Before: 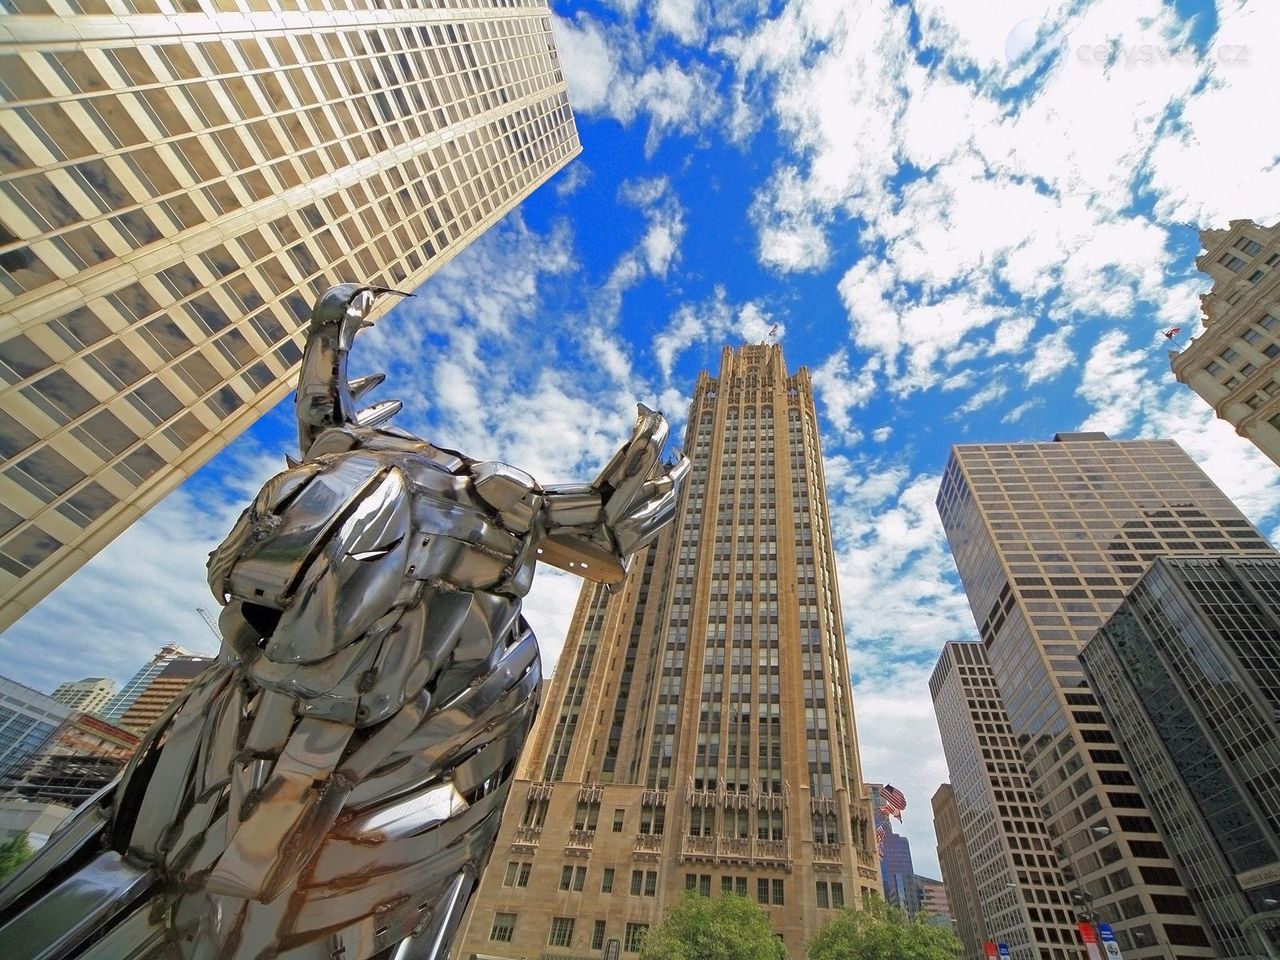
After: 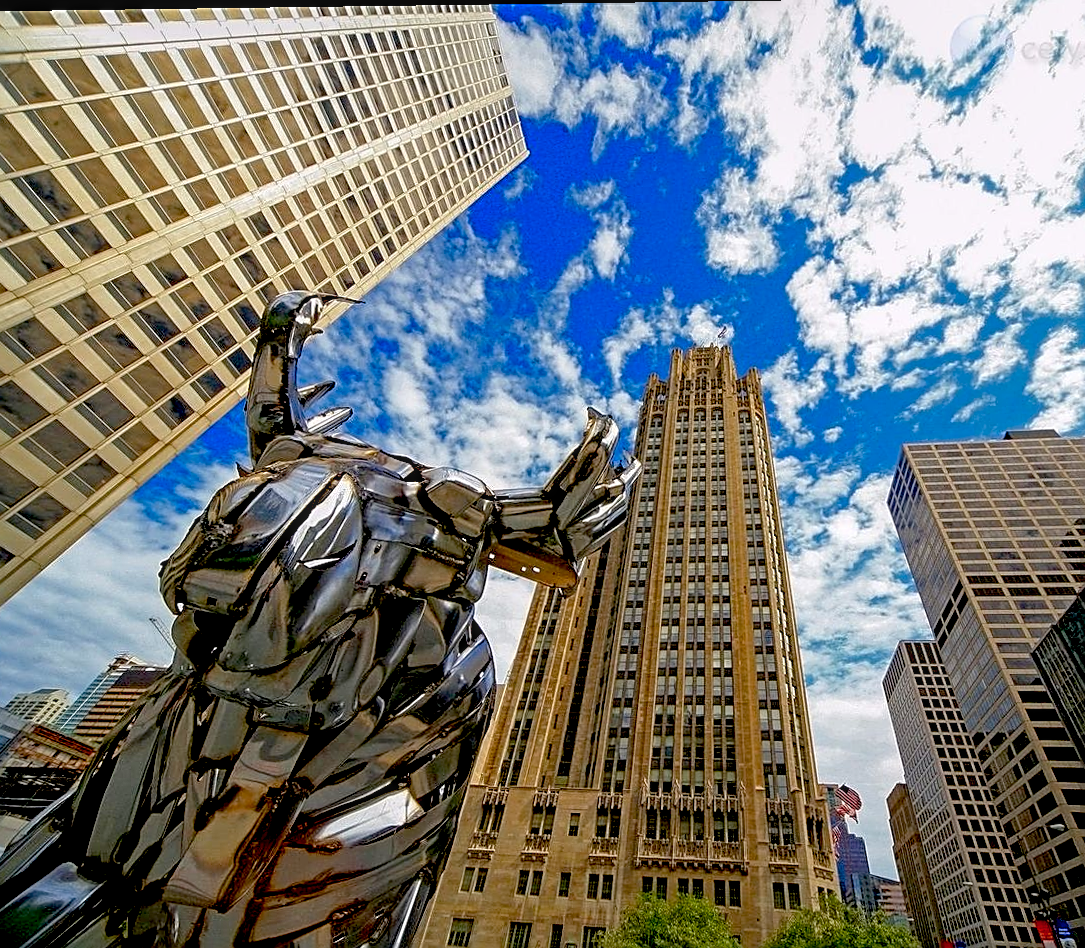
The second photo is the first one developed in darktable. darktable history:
exposure: black level correction 0.058, compensate exposure bias true, compensate highlight preservation false
color balance rgb: perceptual saturation grading › global saturation 0.304%
crop and rotate: angle 0.786°, left 4.349%, top 0.521%, right 11.666%, bottom 2.403%
color zones: curves: ch0 [(0, 0.5) (0.143, 0.5) (0.286, 0.5) (0.429, 0.5) (0.571, 0.5) (0.714, 0.476) (0.857, 0.5) (1, 0.5)]; ch2 [(0, 0.5) (0.143, 0.5) (0.286, 0.5) (0.429, 0.5) (0.571, 0.5) (0.714, 0.487) (0.857, 0.5) (1, 0.5)]
local contrast: on, module defaults
sharpen: on, module defaults
